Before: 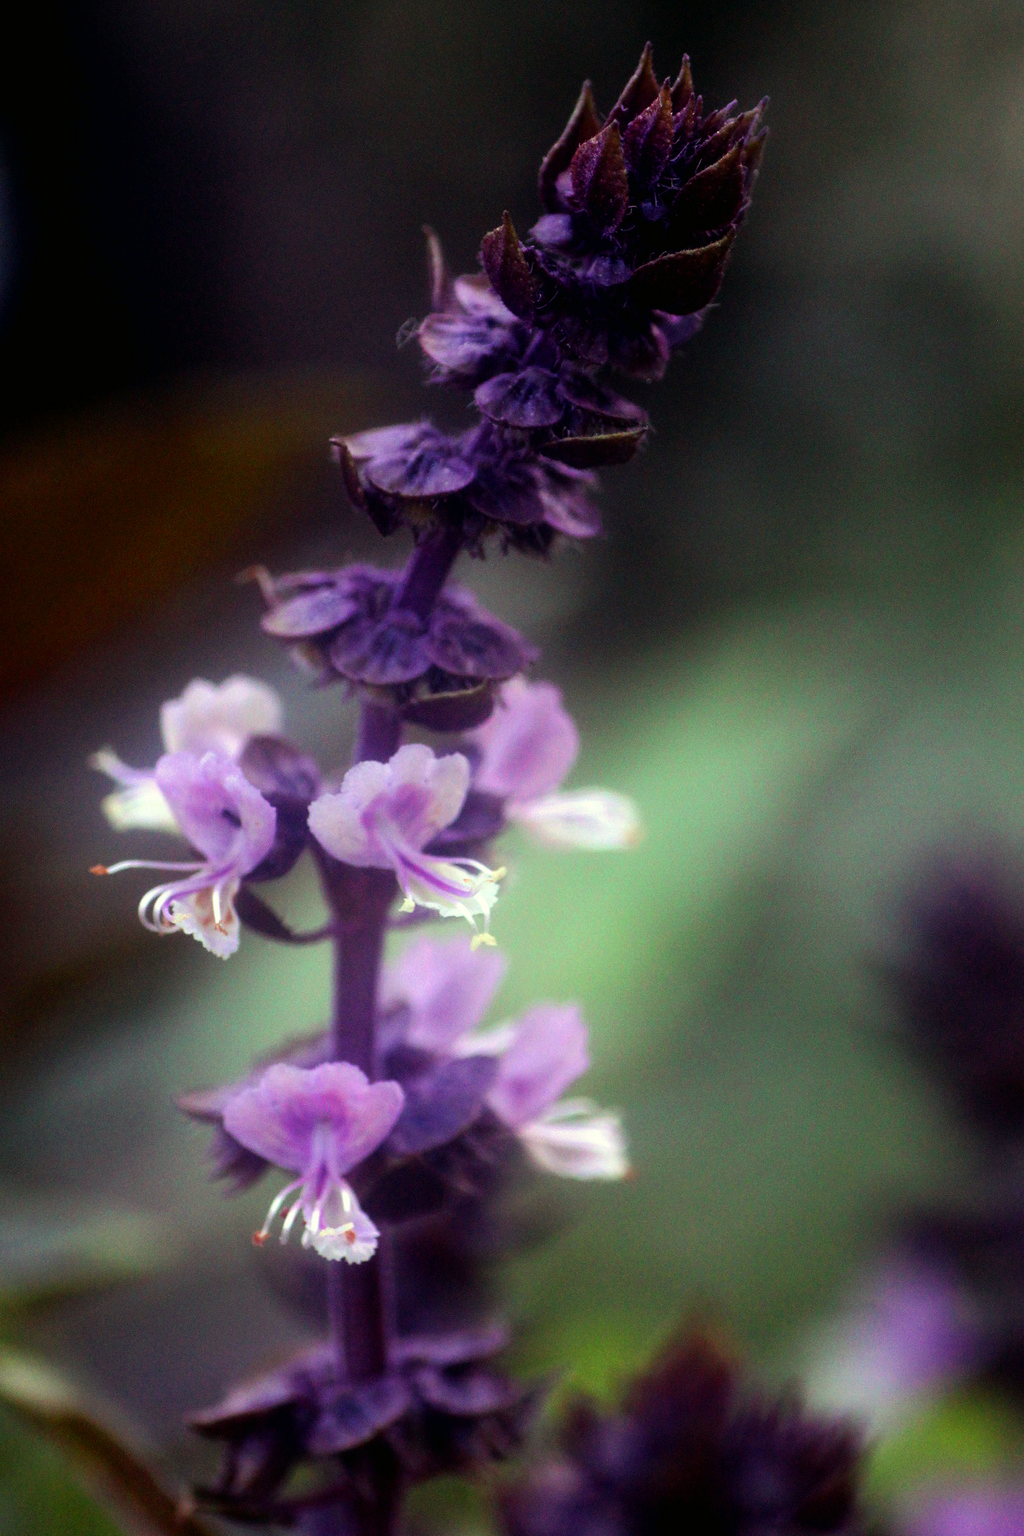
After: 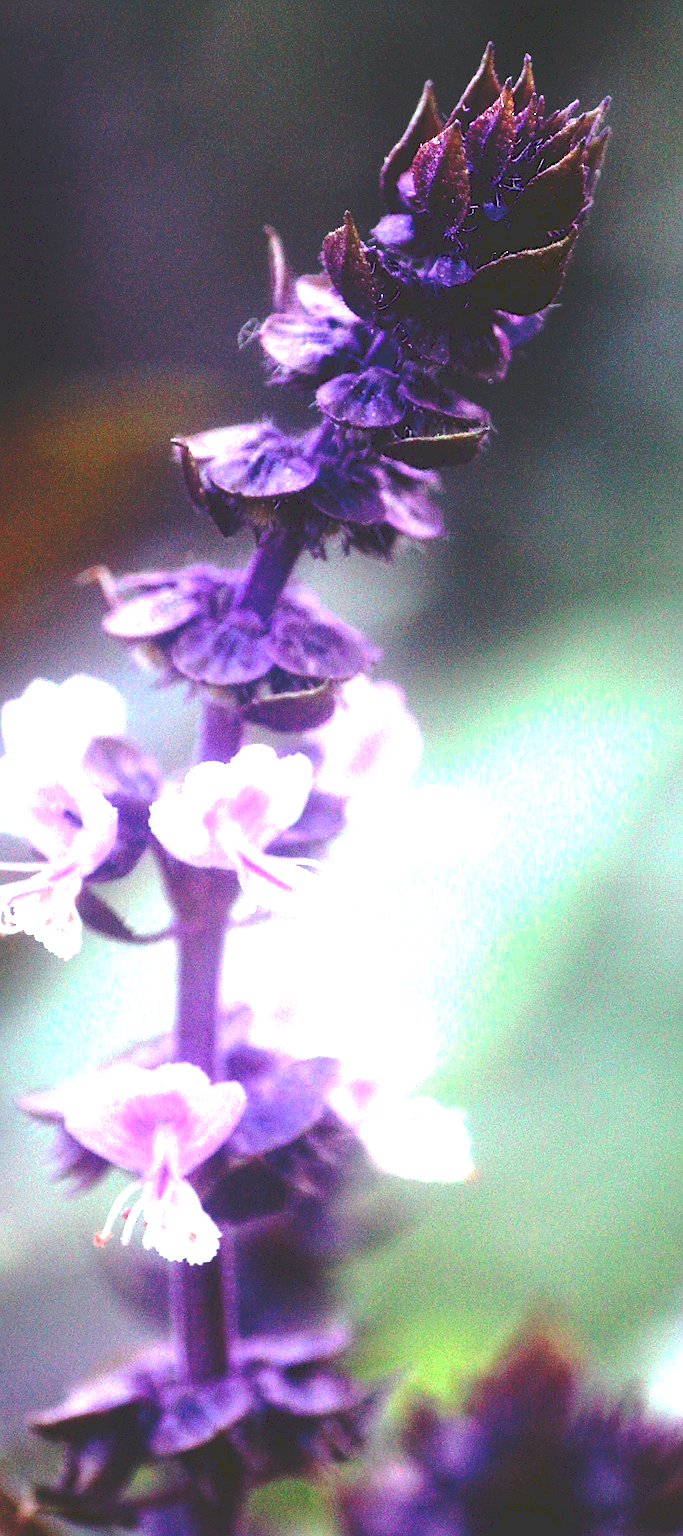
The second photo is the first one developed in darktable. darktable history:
crop and rotate: left 15.498%, right 17.763%
exposure: exposure 2.187 EV, compensate exposure bias true, compensate highlight preservation false
color calibration: gray › normalize channels true, illuminant custom, x 0.368, y 0.373, temperature 4347.49 K, gamut compression 0.011
sharpen: on, module defaults
tone curve: curves: ch0 [(0, 0) (0.003, 0.211) (0.011, 0.211) (0.025, 0.215) (0.044, 0.218) (0.069, 0.224) (0.1, 0.227) (0.136, 0.233) (0.177, 0.247) (0.224, 0.275) (0.277, 0.309) (0.335, 0.366) (0.399, 0.438) (0.468, 0.515) (0.543, 0.586) (0.623, 0.658) (0.709, 0.735) (0.801, 0.821) (0.898, 0.889) (1, 1)], preserve colors none
